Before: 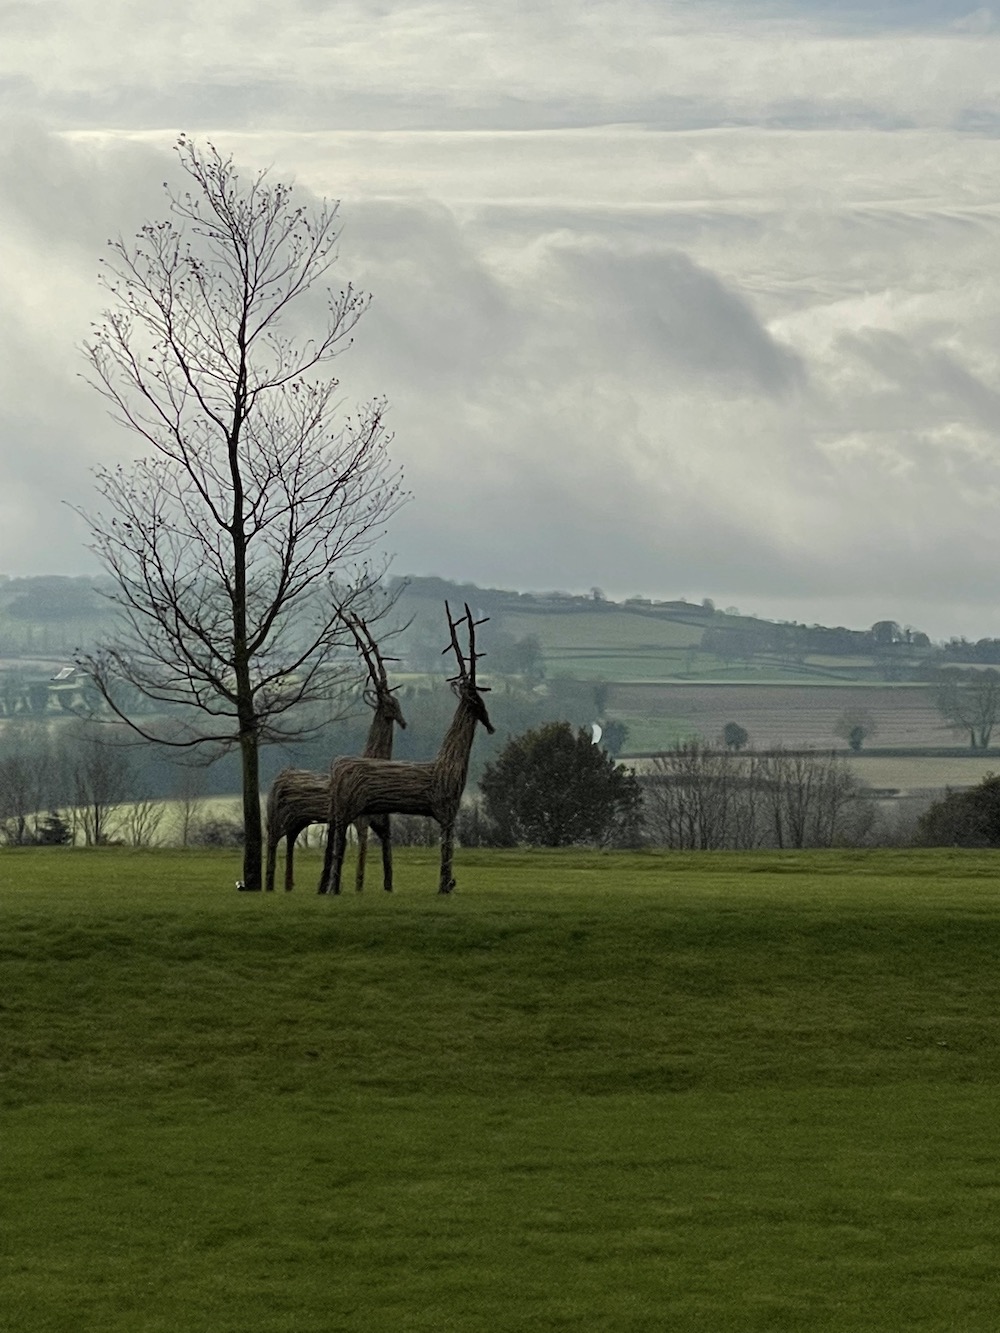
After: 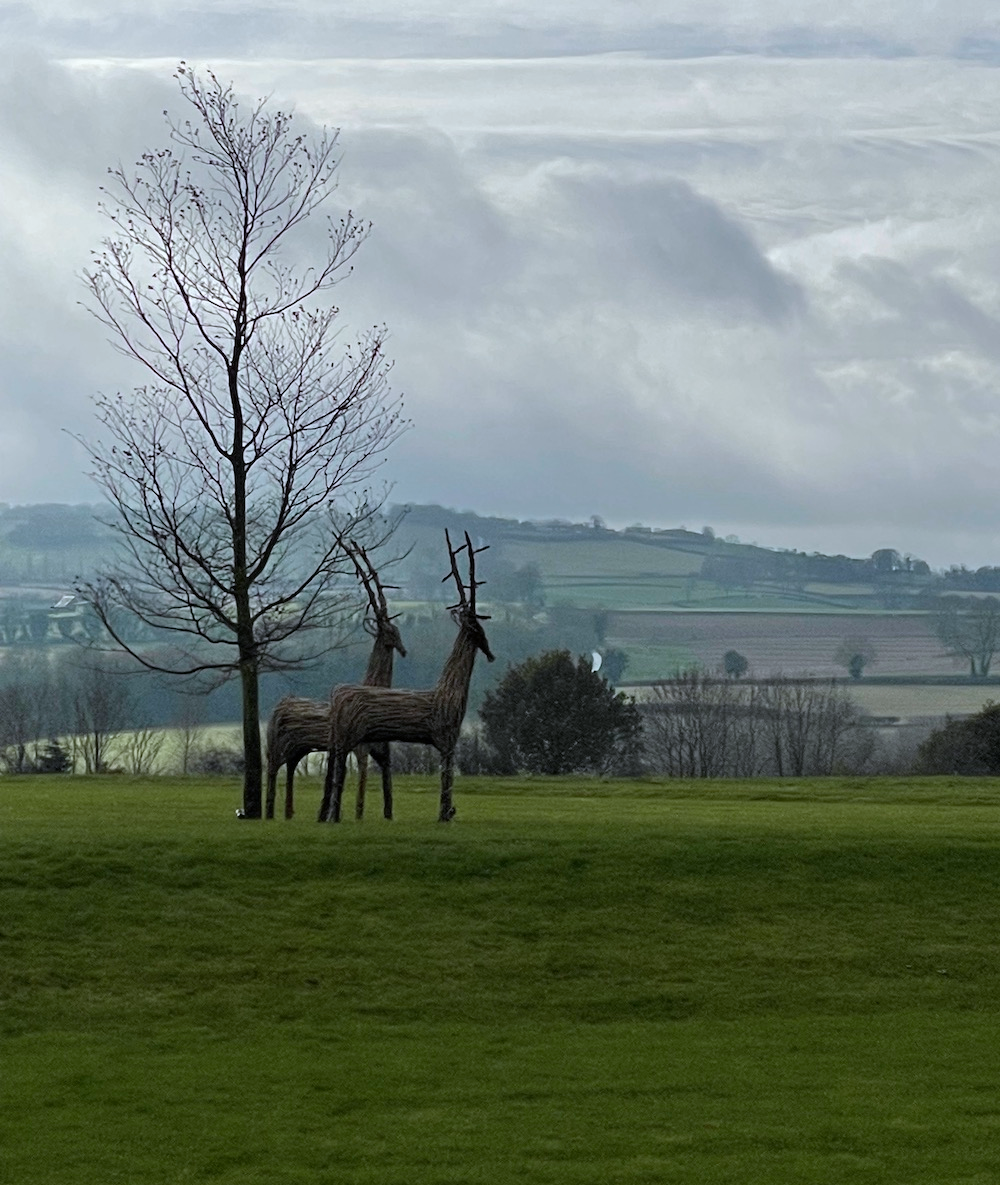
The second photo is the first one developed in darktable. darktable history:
crop and rotate: top 5.458%, bottom 5.63%
color calibration: gray › normalize channels true, illuminant as shot in camera, x 0.366, y 0.378, temperature 4423.7 K, gamut compression 0.004
